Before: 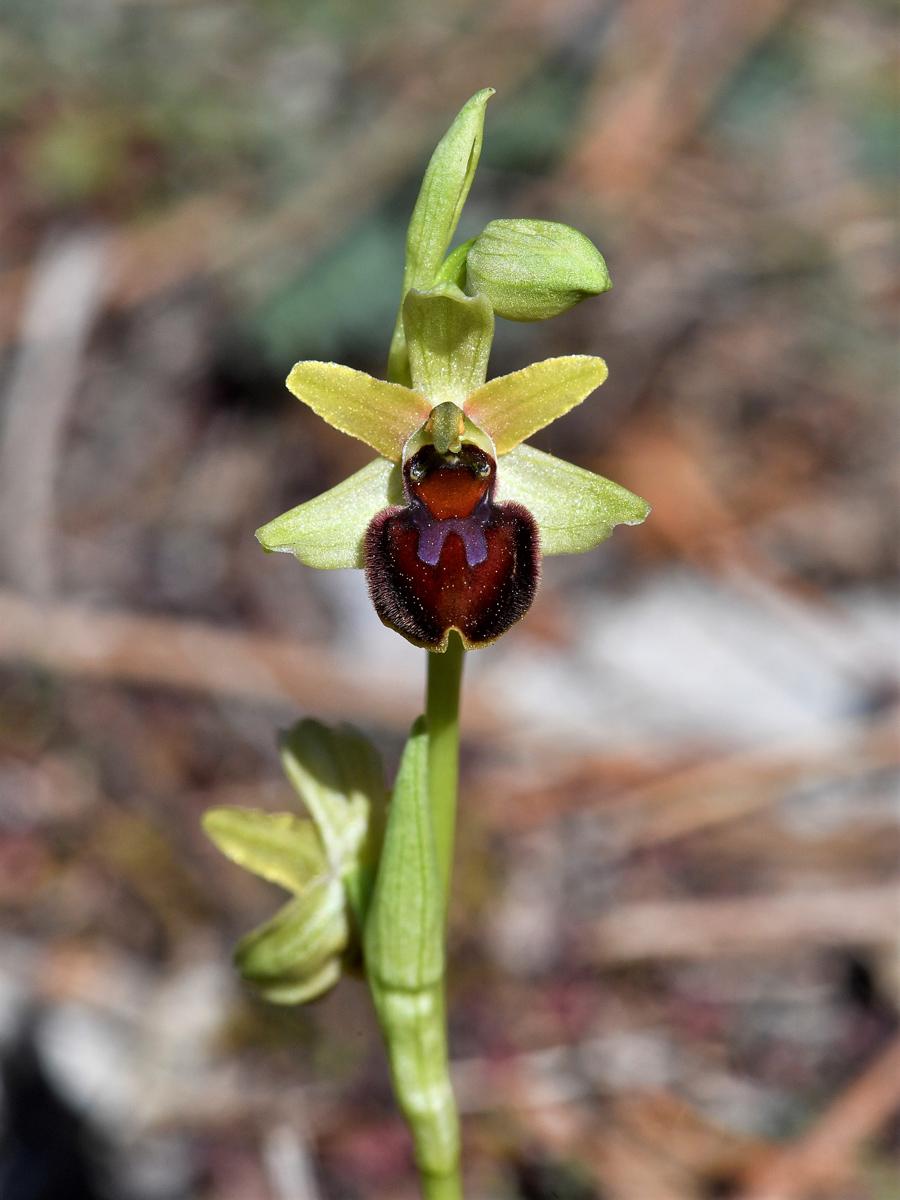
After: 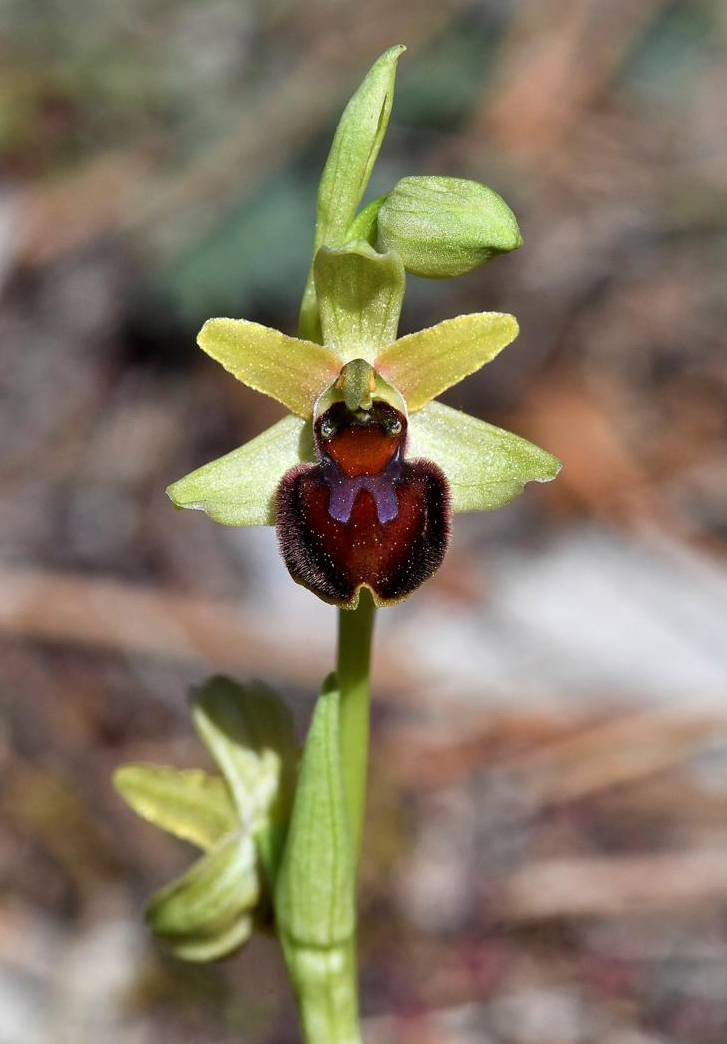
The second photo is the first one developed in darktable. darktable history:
crop: left 9.944%, top 3.602%, right 9.219%, bottom 9.345%
